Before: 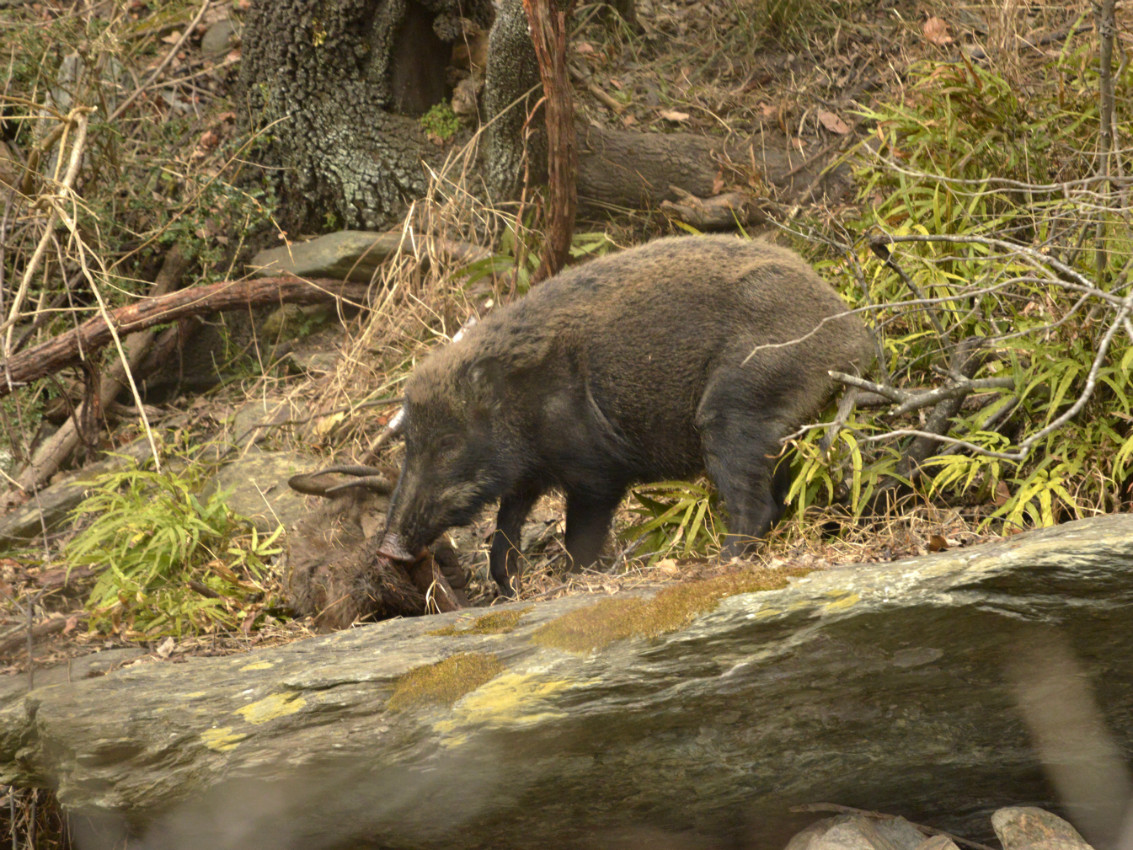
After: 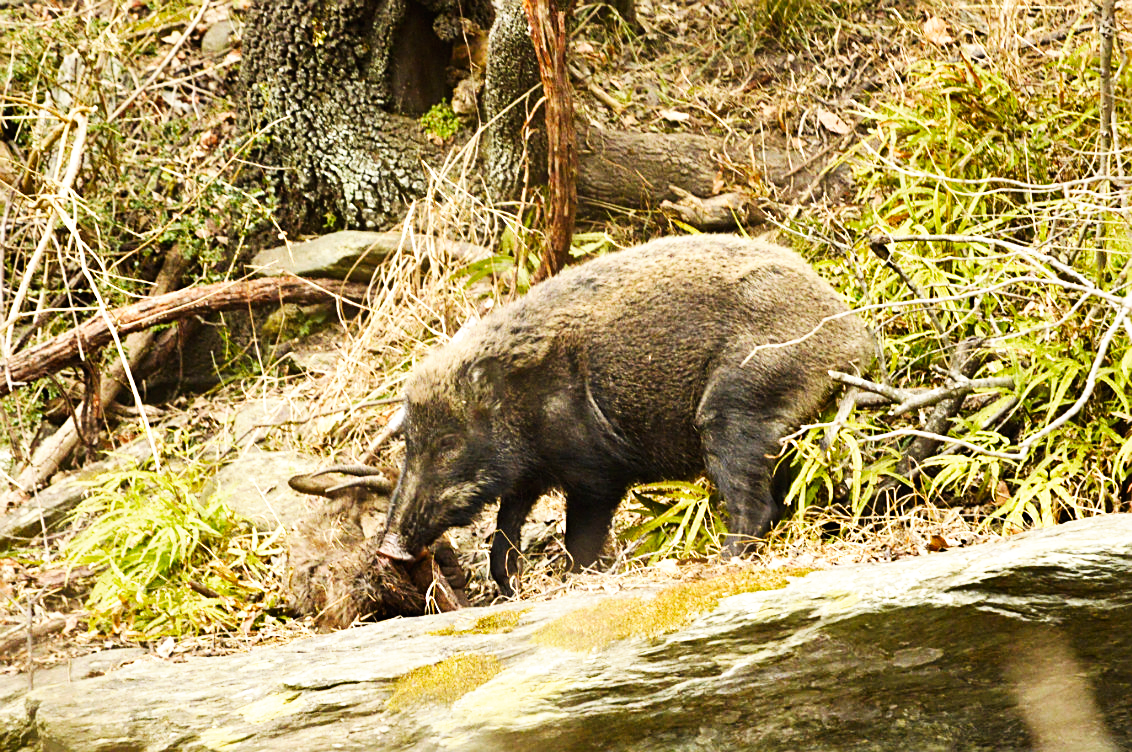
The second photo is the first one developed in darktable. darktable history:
sharpen: on, module defaults
crop and rotate: top 0%, bottom 11.49%
vibrance: vibrance 60%
tone equalizer: -8 EV -0.417 EV, -7 EV -0.389 EV, -6 EV -0.333 EV, -5 EV -0.222 EV, -3 EV 0.222 EV, -2 EV 0.333 EV, -1 EV 0.389 EV, +0 EV 0.417 EV, edges refinement/feathering 500, mask exposure compensation -1.57 EV, preserve details no
base curve: curves: ch0 [(0, 0) (0.007, 0.004) (0.027, 0.03) (0.046, 0.07) (0.207, 0.54) (0.442, 0.872) (0.673, 0.972) (1, 1)], preserve colors none
